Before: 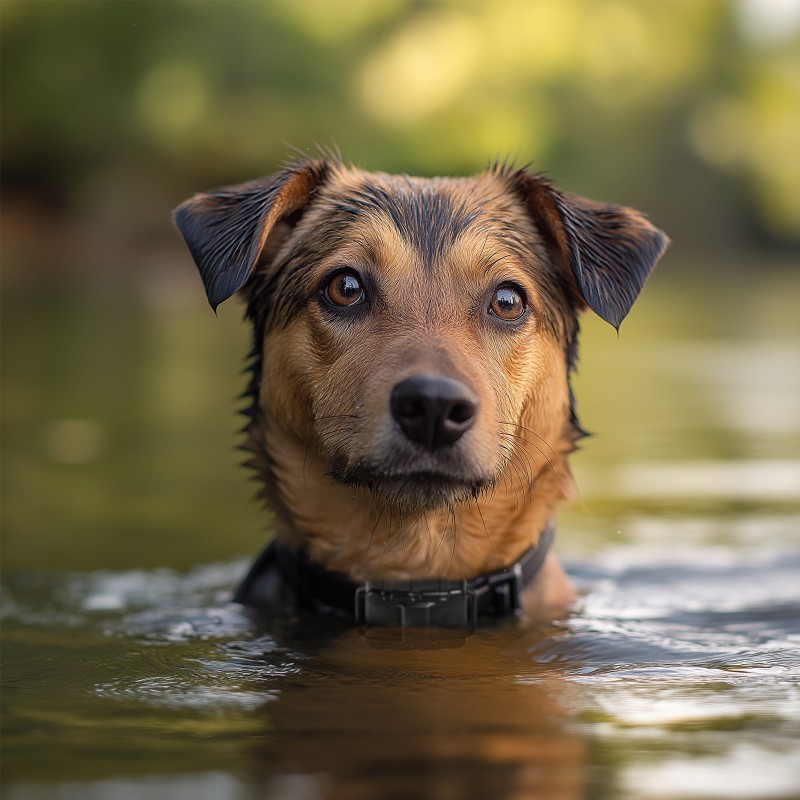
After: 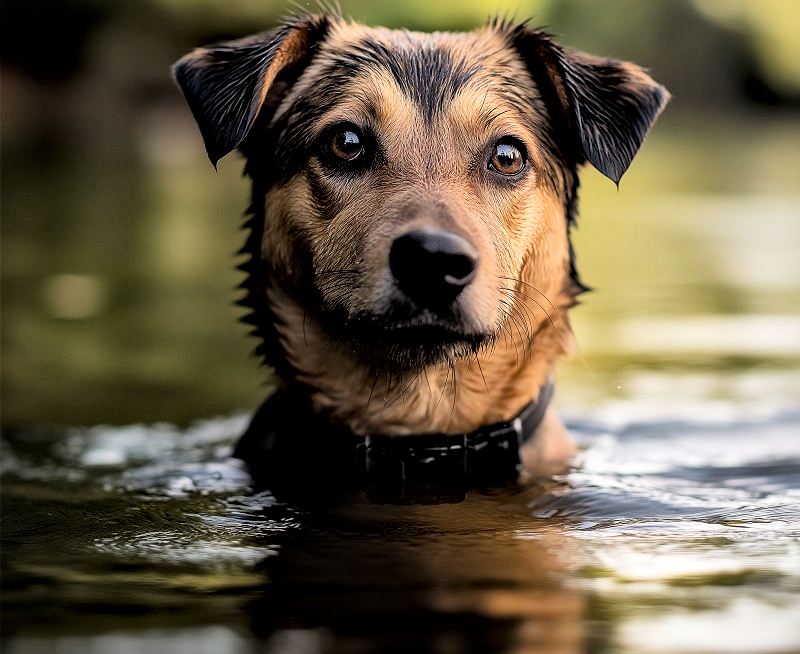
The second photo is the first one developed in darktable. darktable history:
tone equalizer: -8 EV -0.454 EV, -7 EV -0.404 EV, -6 EV -0.338 EV, -5 EV -0.232 EV, -3 EV 0.244 EV, -2 EV 0.33 EV, -1 EV 0.381 EV, +0 EV 0.408 EV, mask exposure compensation -0.514 EV
filmic rgb: black relative exposure -5.12 EV, white relative exposure 3.99 EV, threshold 2.96 EV, hardness 2.88, contrast 1.503, enable highlight reconstruction true
crop and rotate: top 18.172%
local contrast: mode bilateral grid, contrast 20, coarseness 19, detail 163%, midtone range 0.2
